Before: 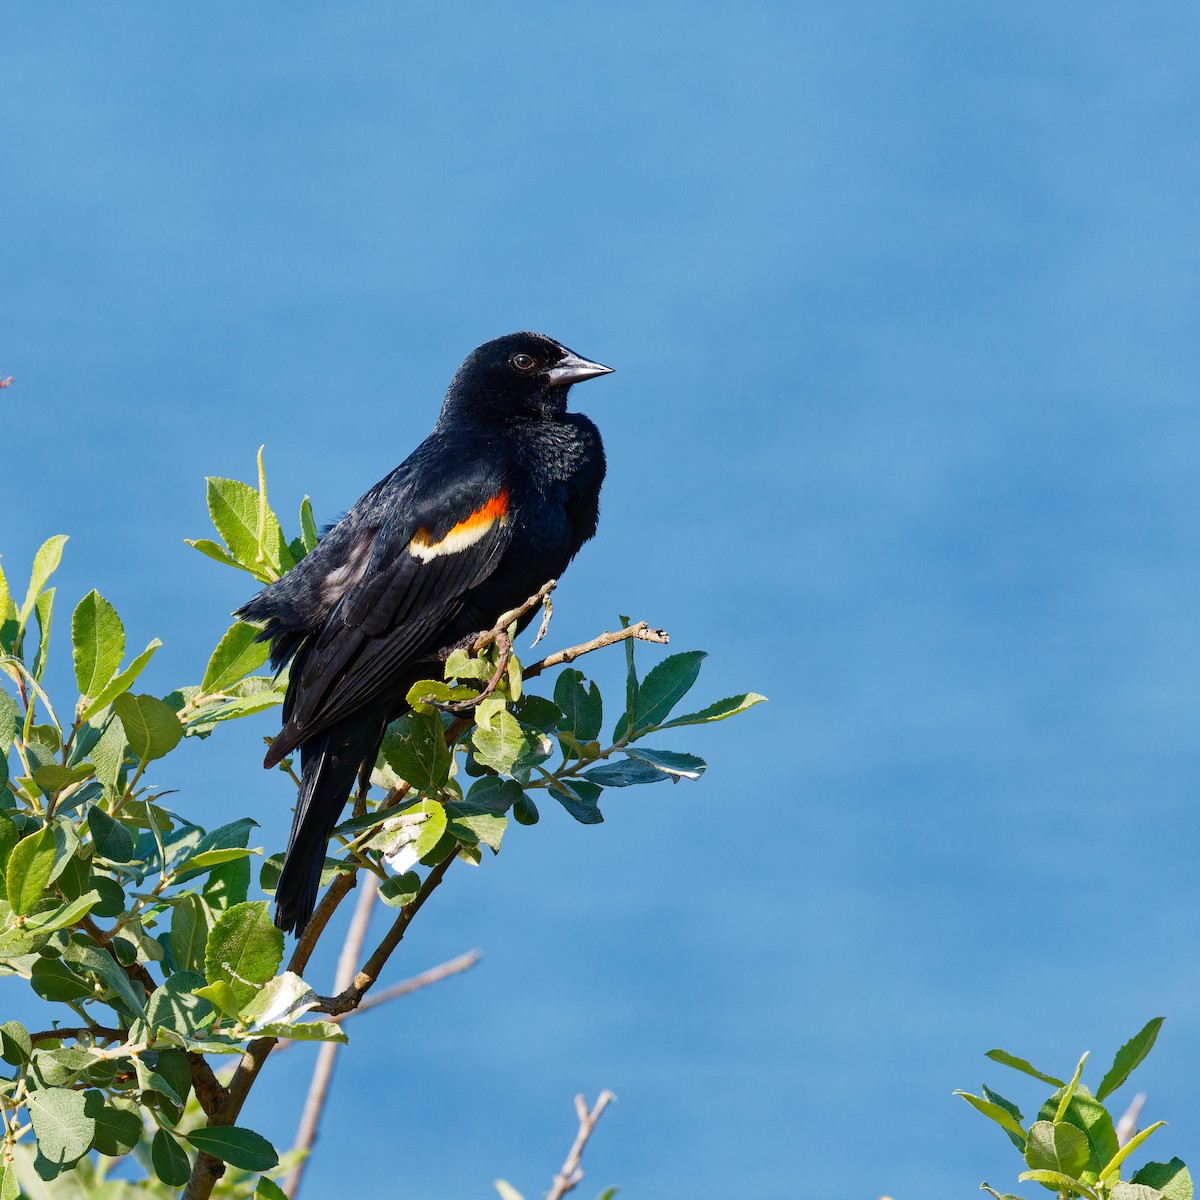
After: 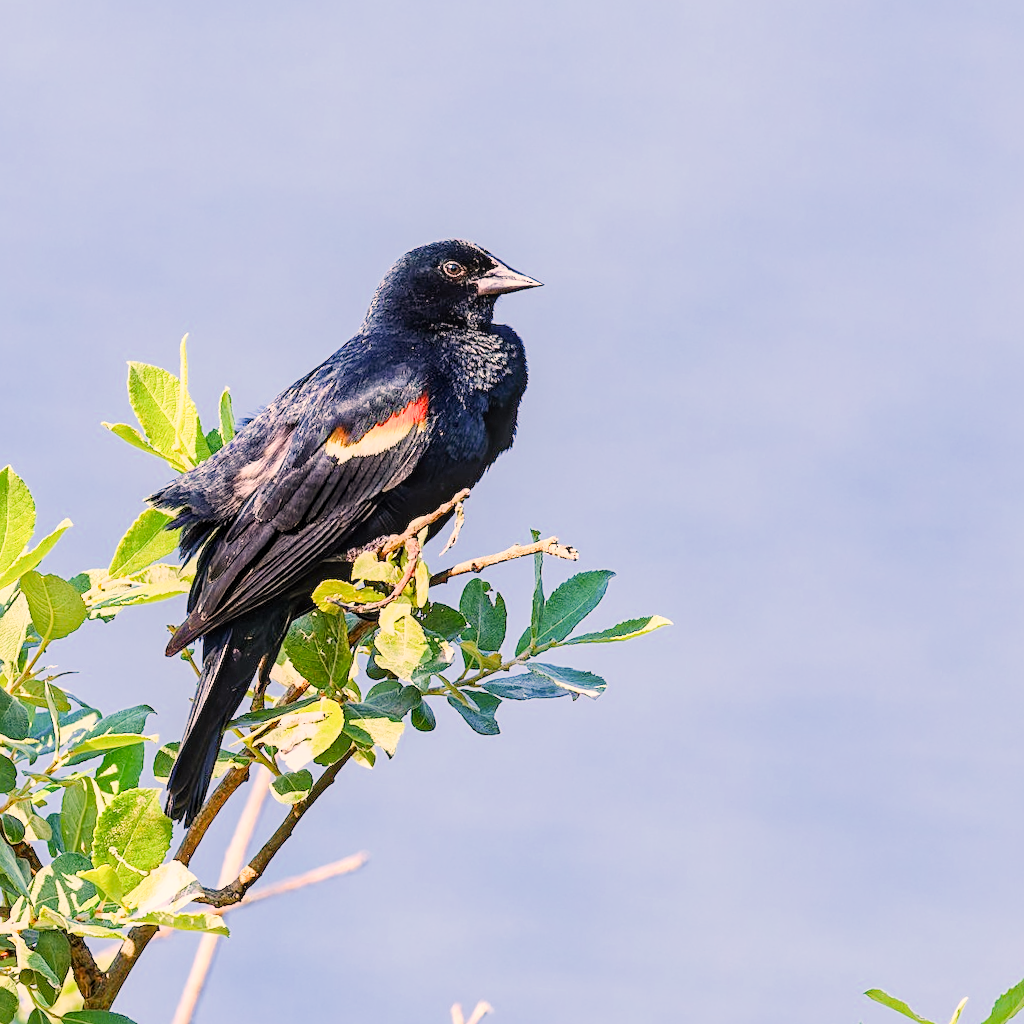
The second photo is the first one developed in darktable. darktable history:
crop and rotate: left 10.071%, top 10.071%, right 10.02%, bottom 10.02%
local contrast: on, module defaults
color balance: on, module defaults
color correction: highlights a* 11.96, highlights b* 11.58
sharpen: on, module defaults
filmic rgb: black relative exposure -6.98 EV, white relative exposure 5.63 EV, hardness 2.86
rotate and perspective: rotation 4.1°, automatic cropping off
exposure: black level correction 0, exposure 2.327 EV, compensate exposure bias true, compensate highlight preservation false
